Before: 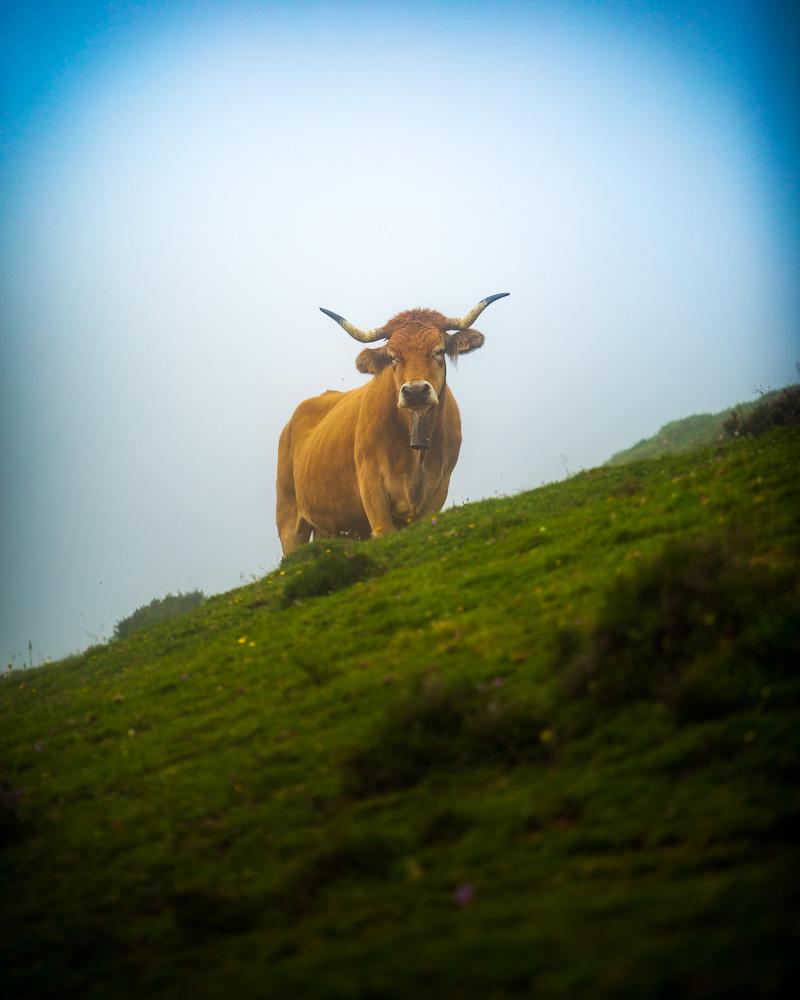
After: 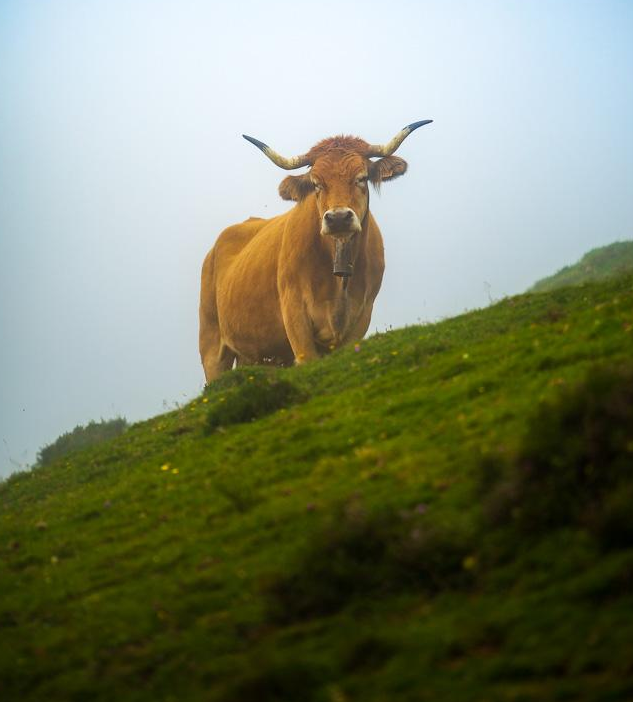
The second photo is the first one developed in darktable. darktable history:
crop: left 9.744%, top 17.392%, right 11.121%, bottom 12.362%
color correction: highlights b* -0.039
